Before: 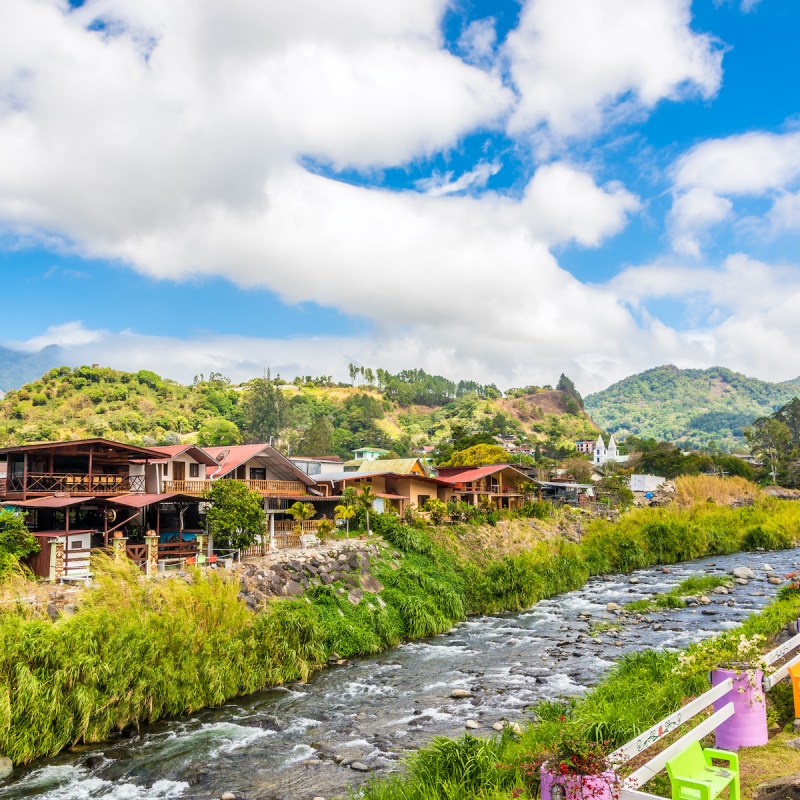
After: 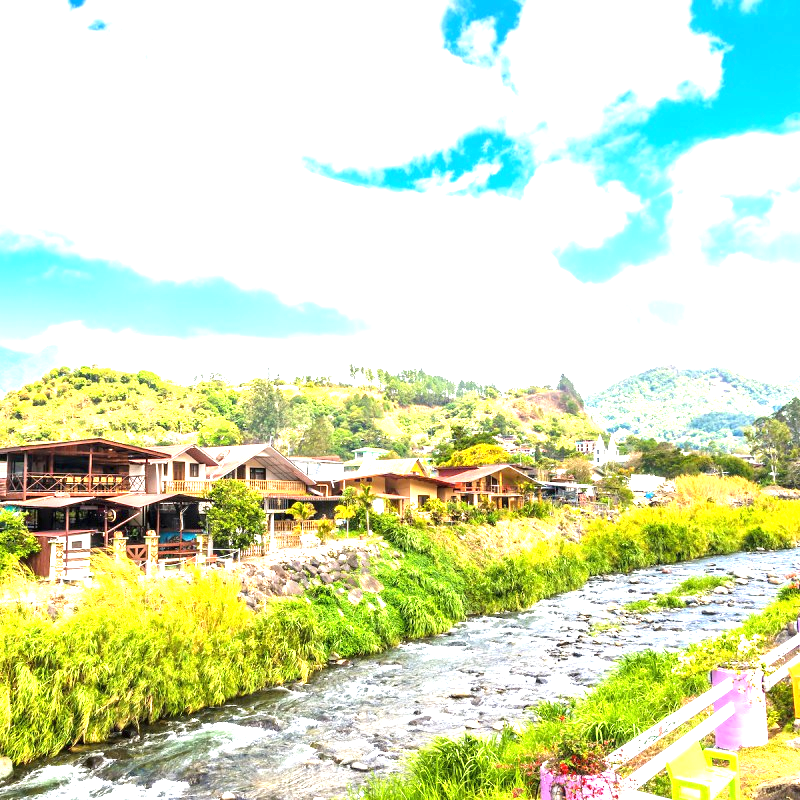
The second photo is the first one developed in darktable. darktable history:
exposure: black level correction 0, exposure 1.558 EV, compensate highlight preservation false
